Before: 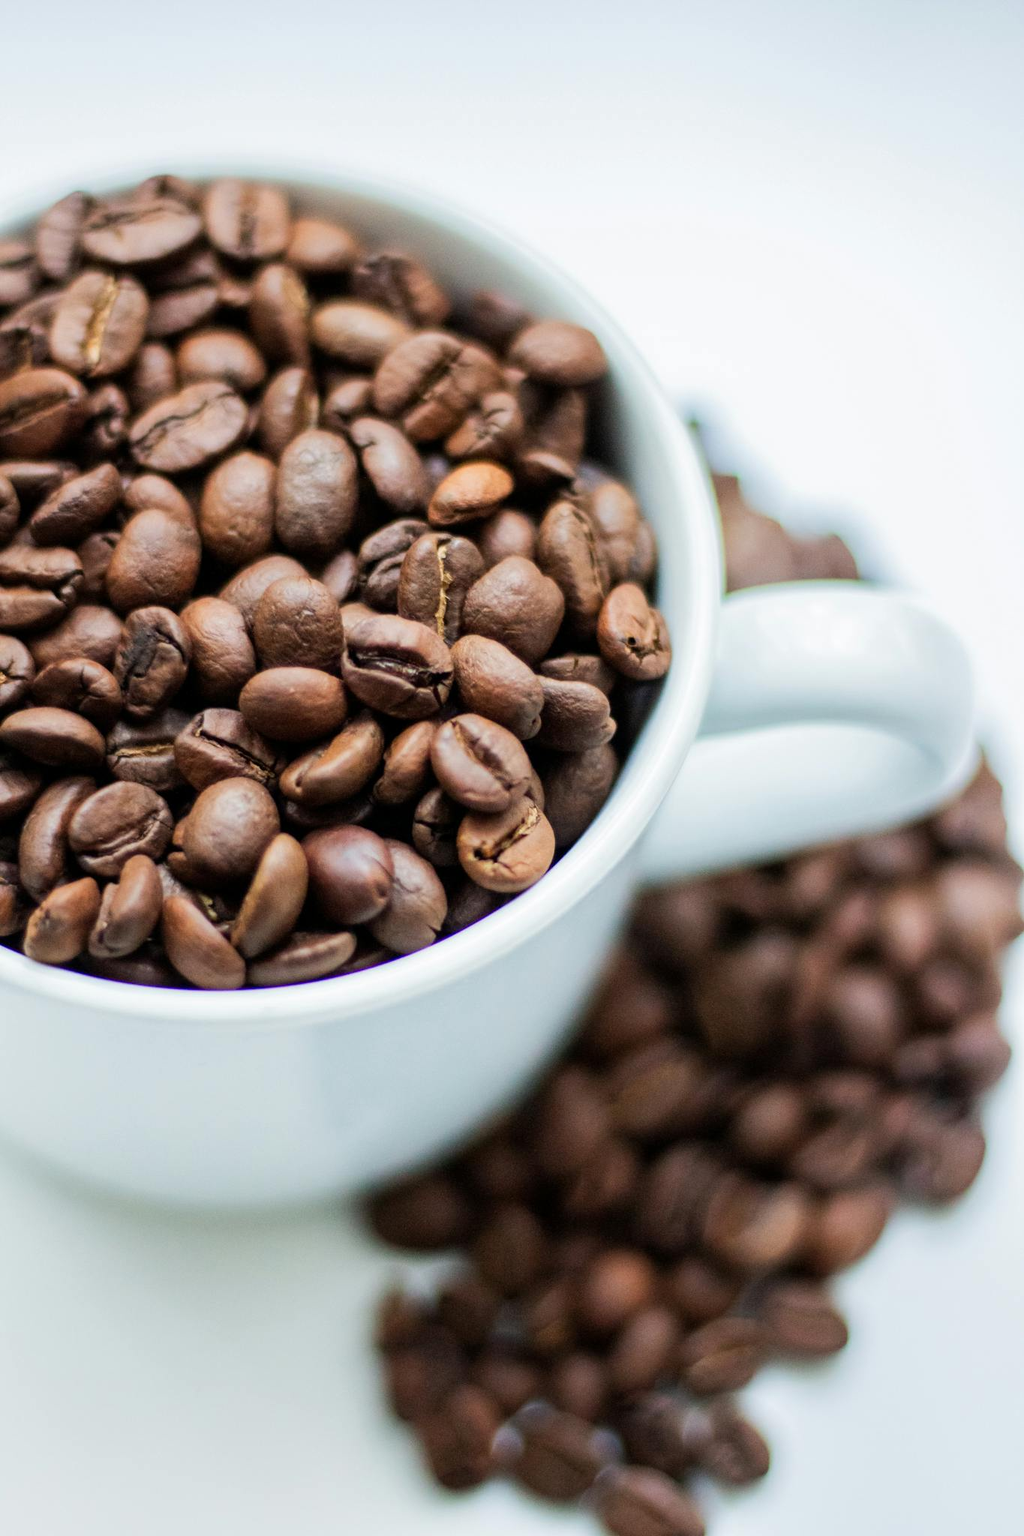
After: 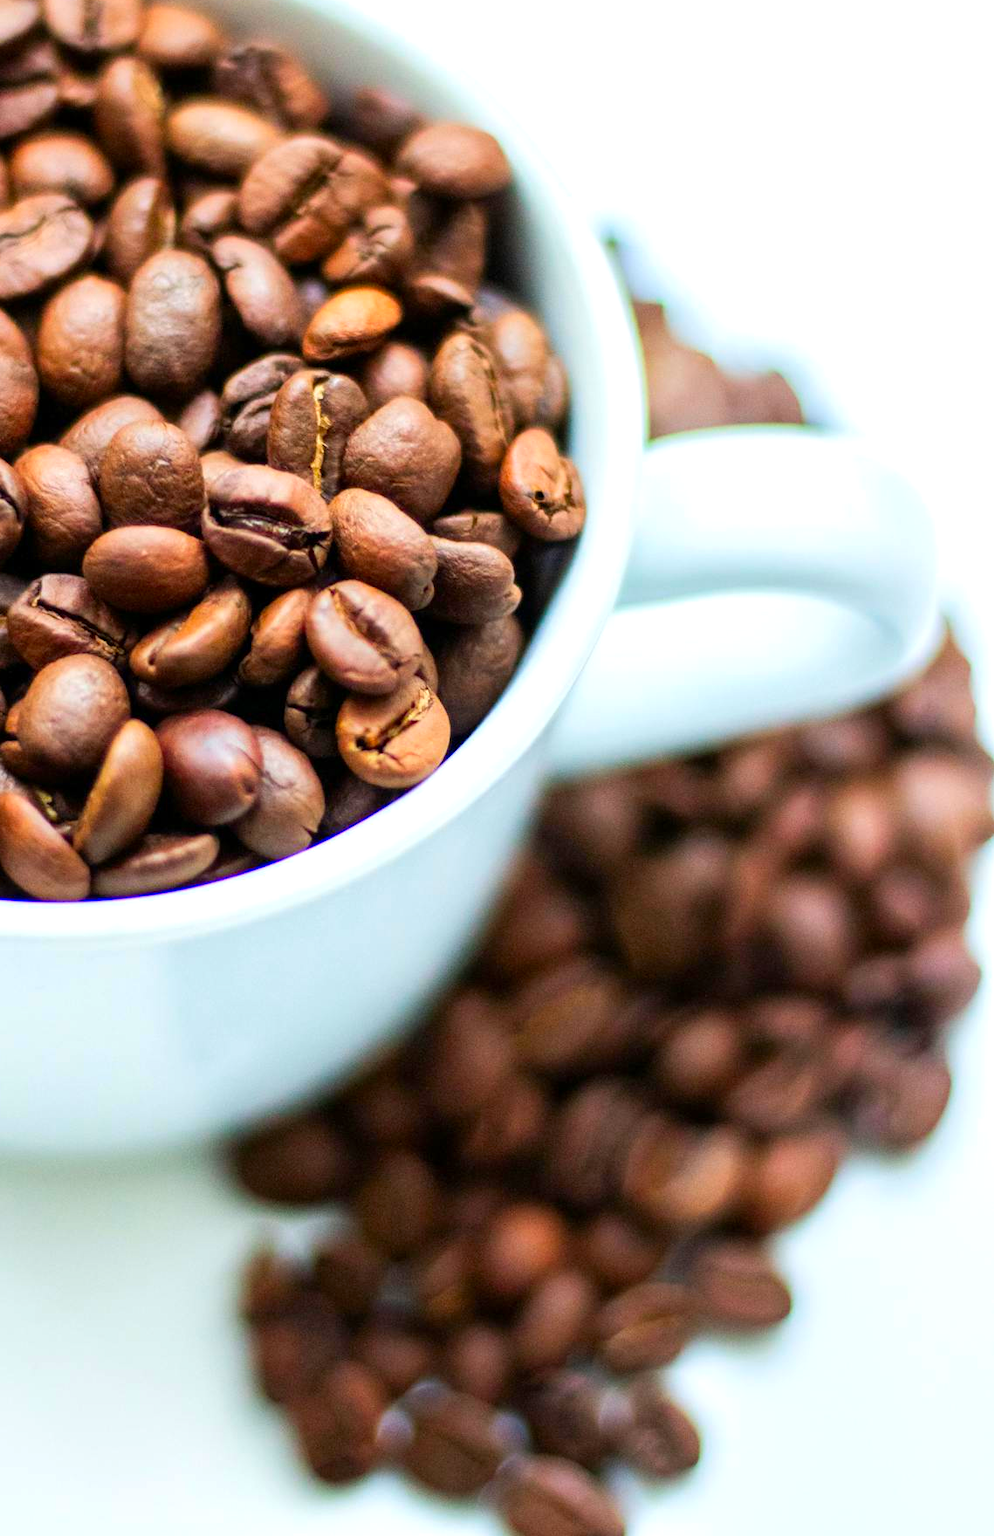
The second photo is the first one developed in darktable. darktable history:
contrast brightness saturation: saturation 0.493
crop: left 16.443%, top 14.061%
exposure: exposure 0.378 EV, compensate exposure bias true, compensate highlight preservation false
